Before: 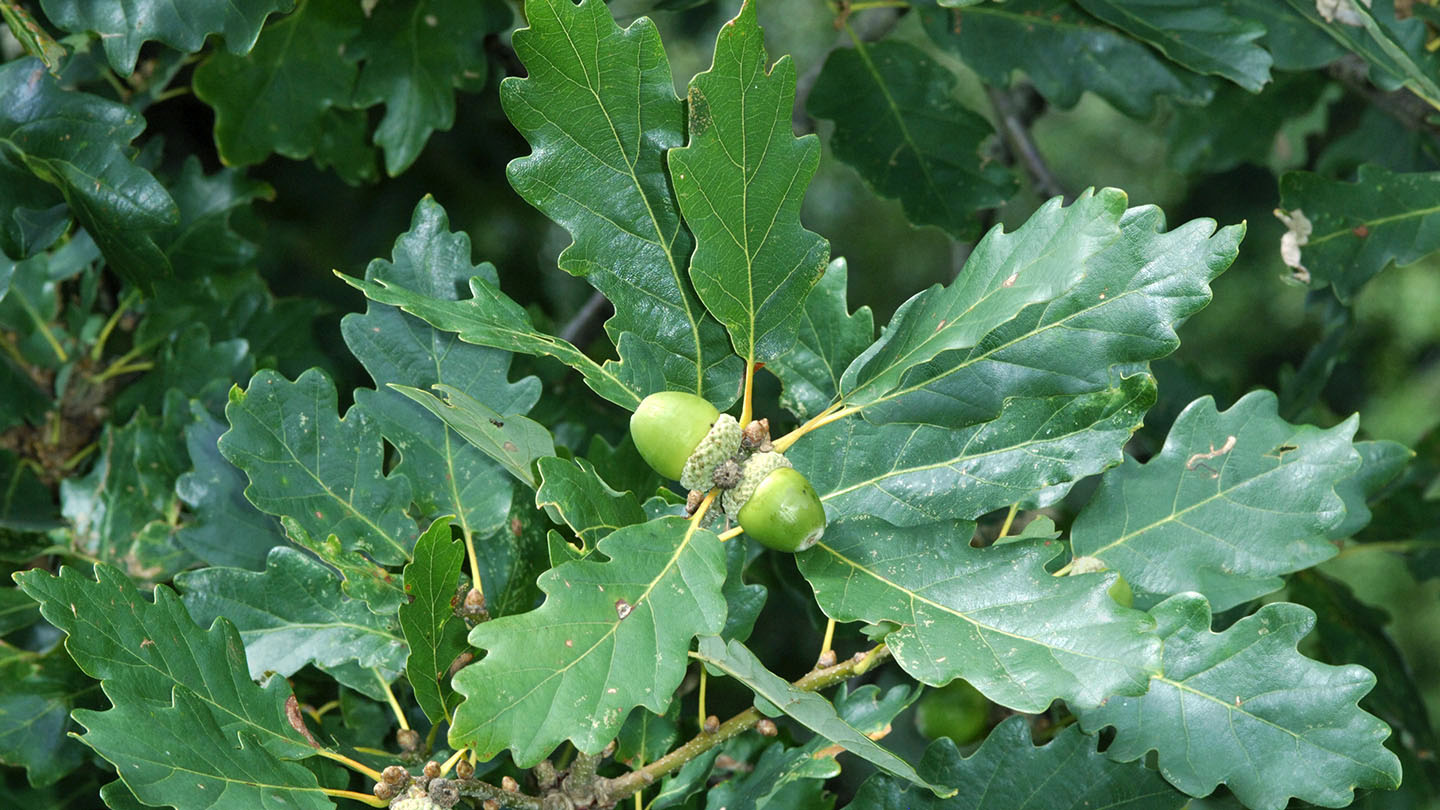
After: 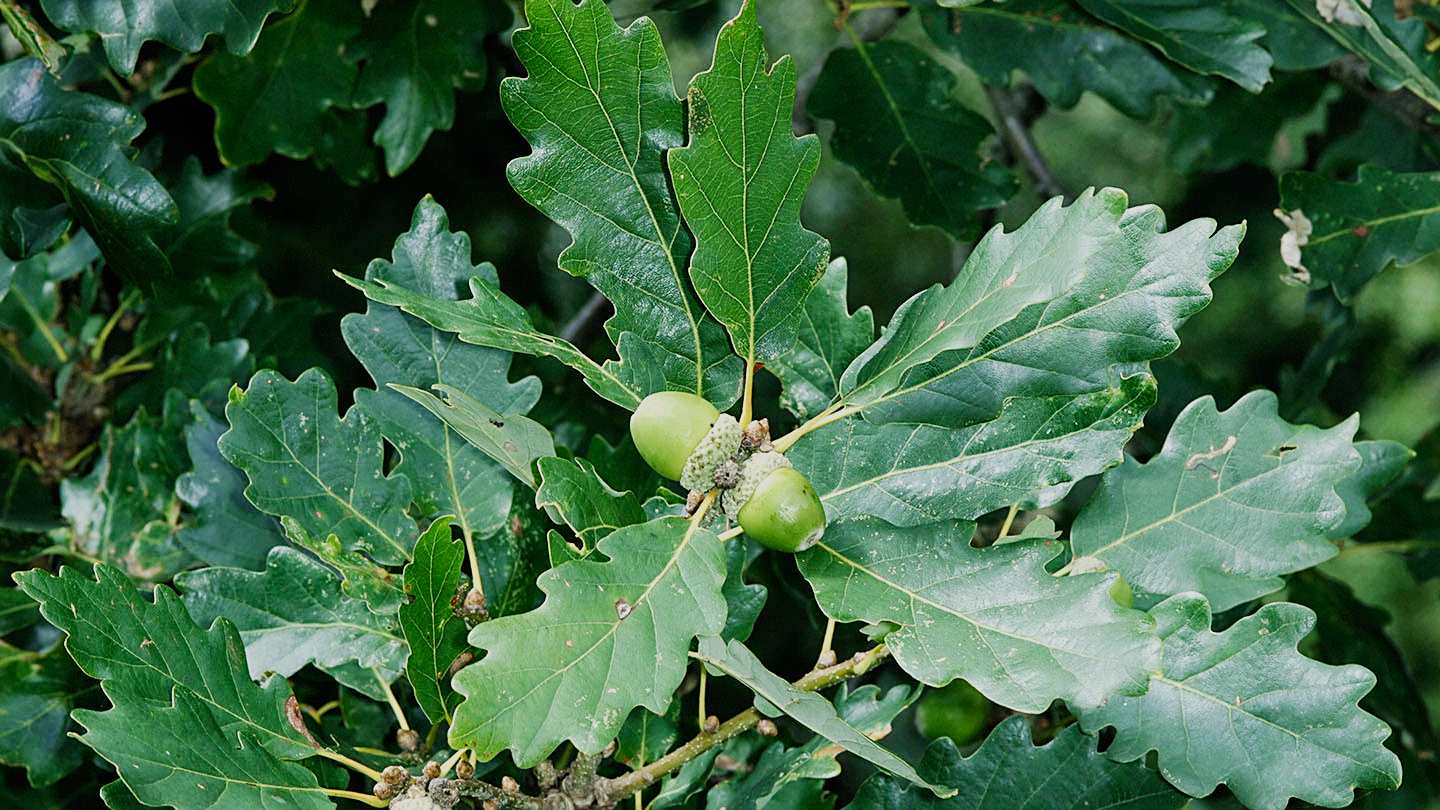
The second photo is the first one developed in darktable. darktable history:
sigmoid: skew -0.2, preserve hue 0%, red attenuation 0.1, red rotation 0.035, green attenuation 0.1, green rotation -0.017, blue attenuation 0.15, blue rotation -0.052, base primaries Rec2020
sharpen: on, module defaults
